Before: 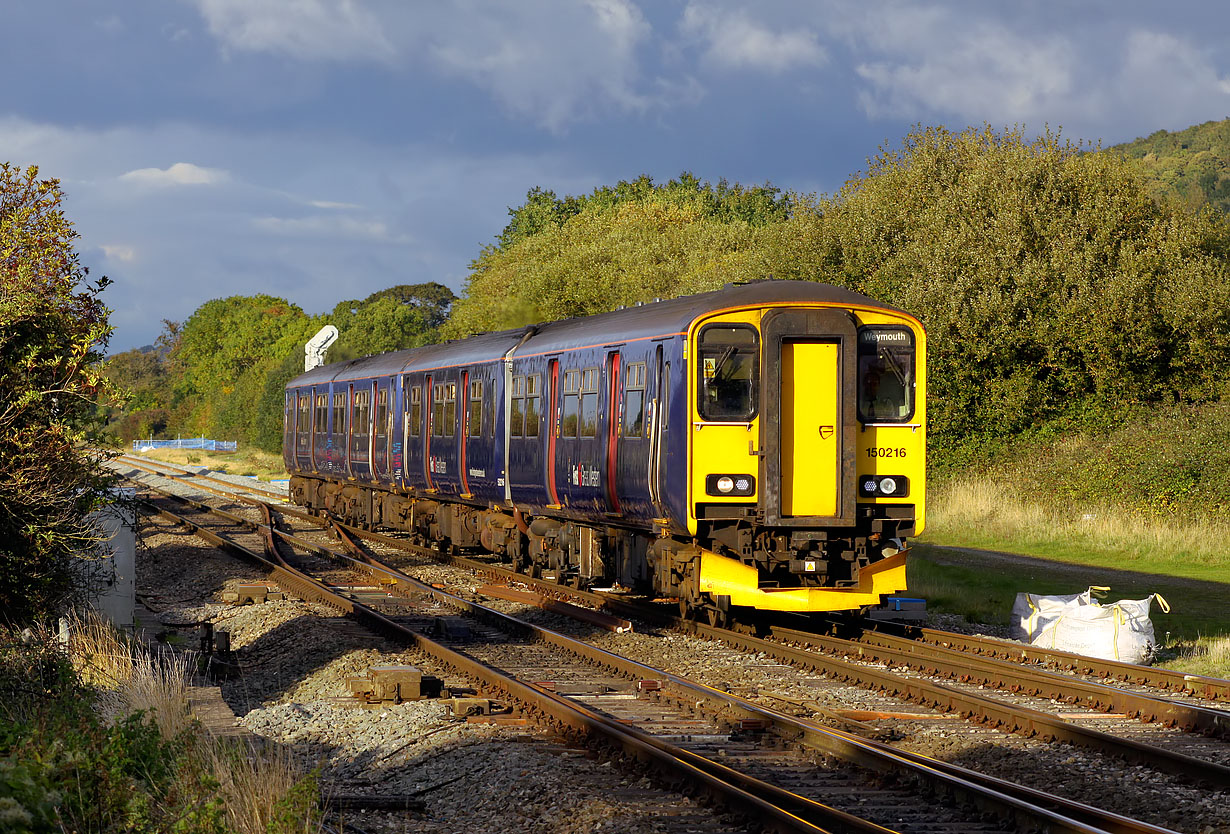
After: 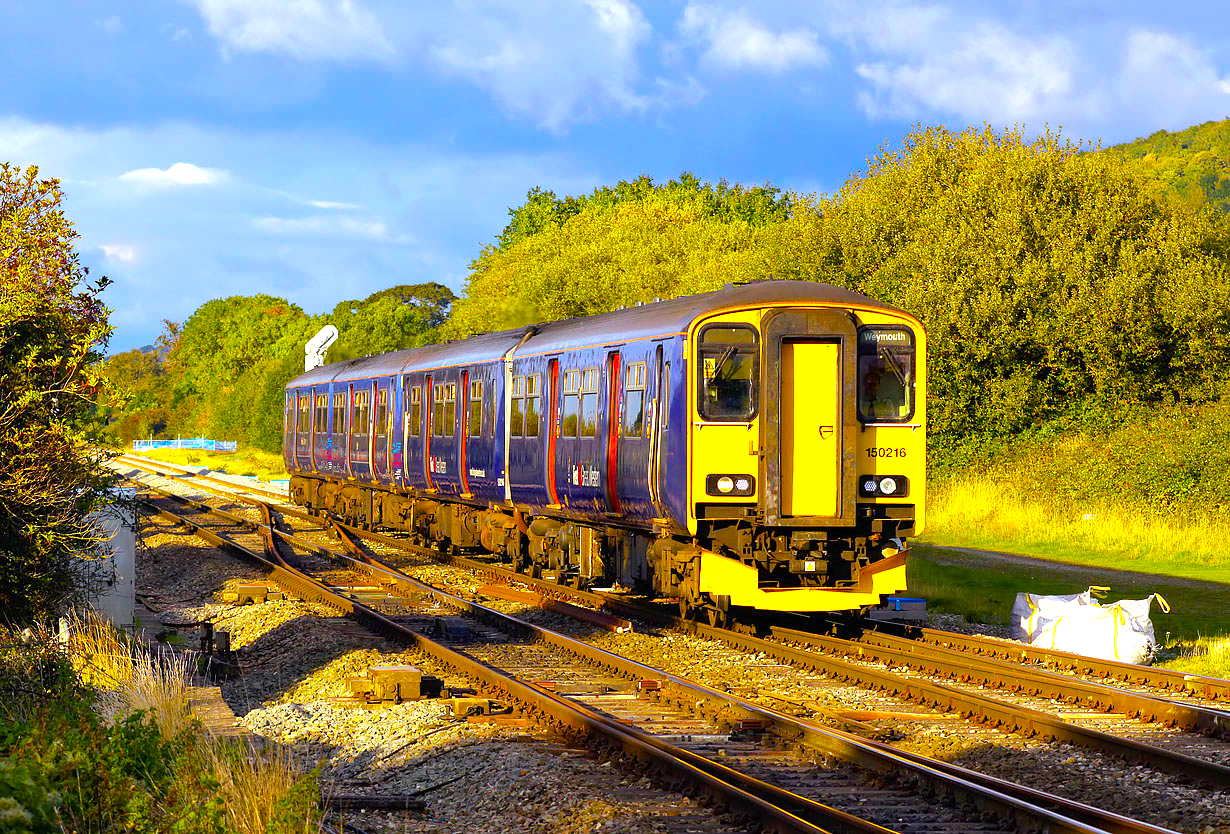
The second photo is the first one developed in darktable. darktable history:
exposure: black level correction 0, exposure 1.015 EV, compensate exposure bias true, compensate highlight preservation false
color balance rgb: linear chroma grading › global chroma 25%, perceptual saturation grading › global saturation 50%
